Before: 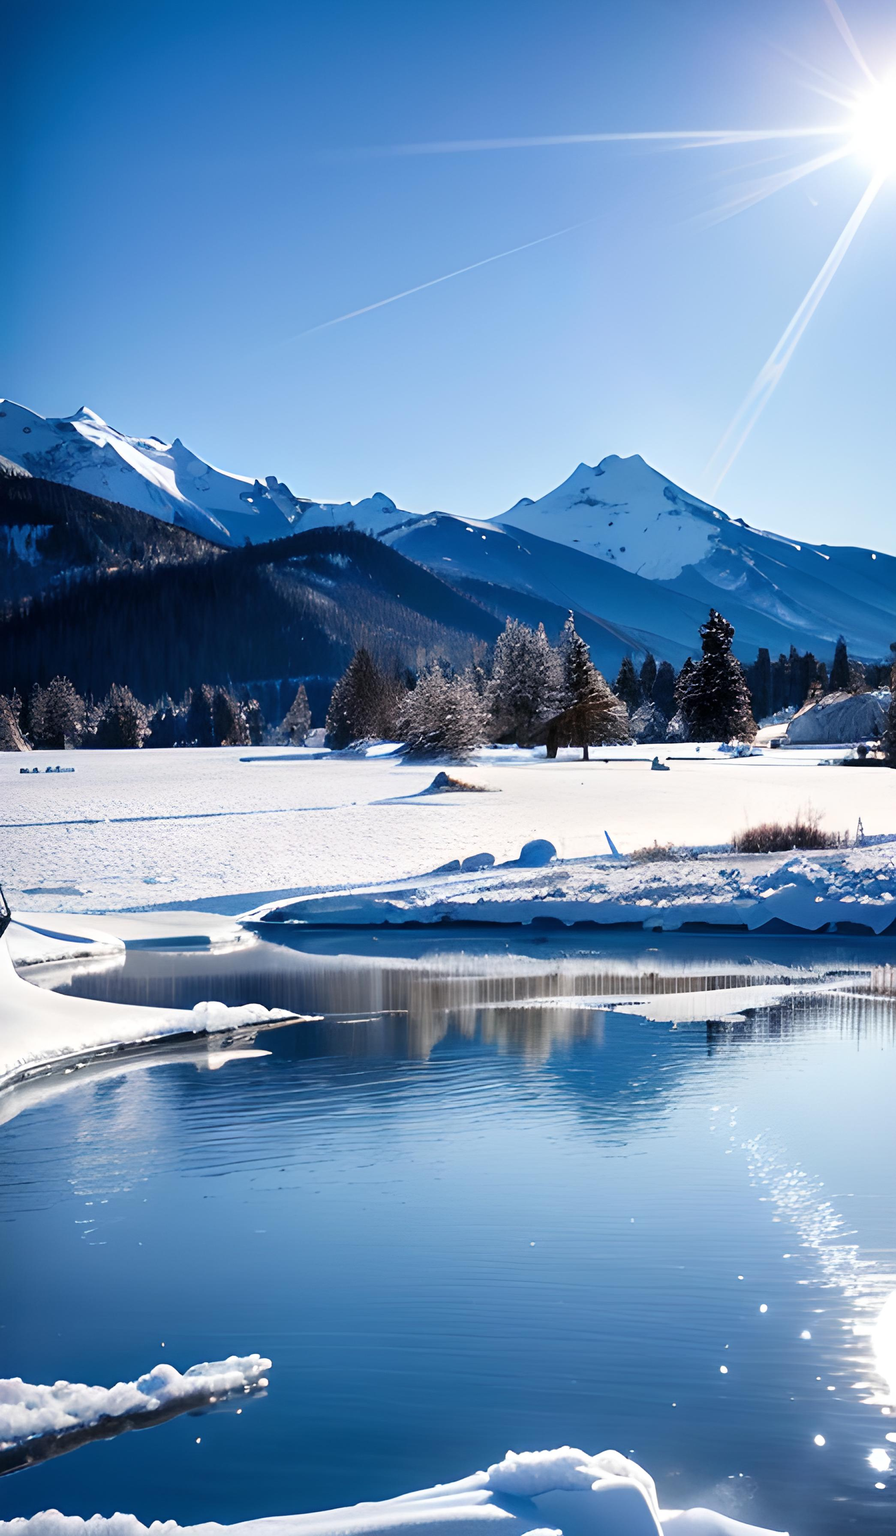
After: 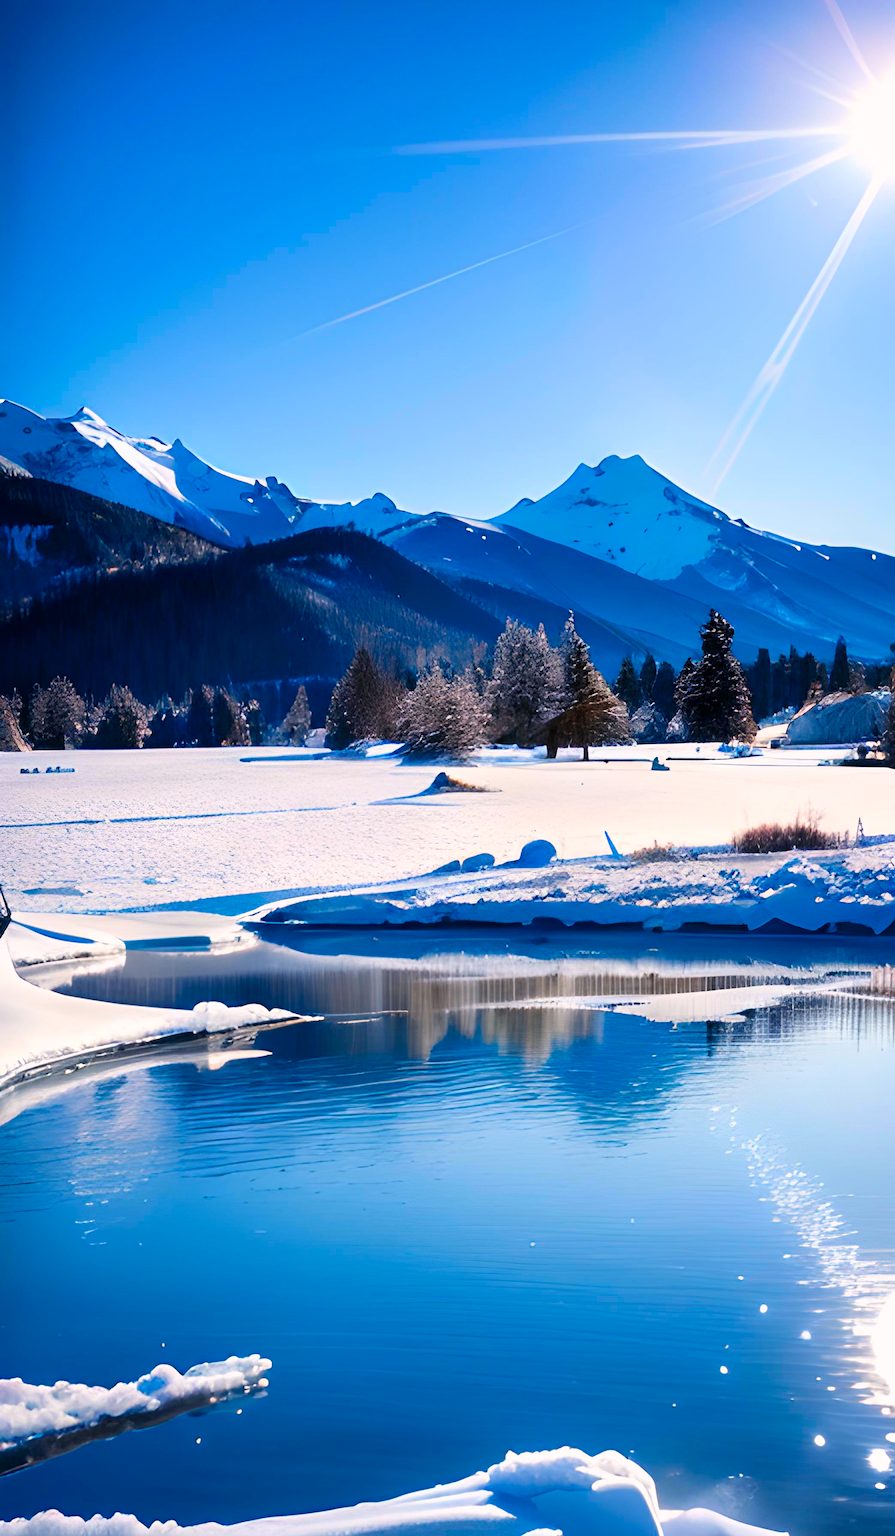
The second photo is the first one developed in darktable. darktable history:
color balance rgb: highlights gain › chroma 0.957%, highlights gain › hue 28.53°, perceptual saturation grading › global saturation 19.507%, global vibrance 50.64%
